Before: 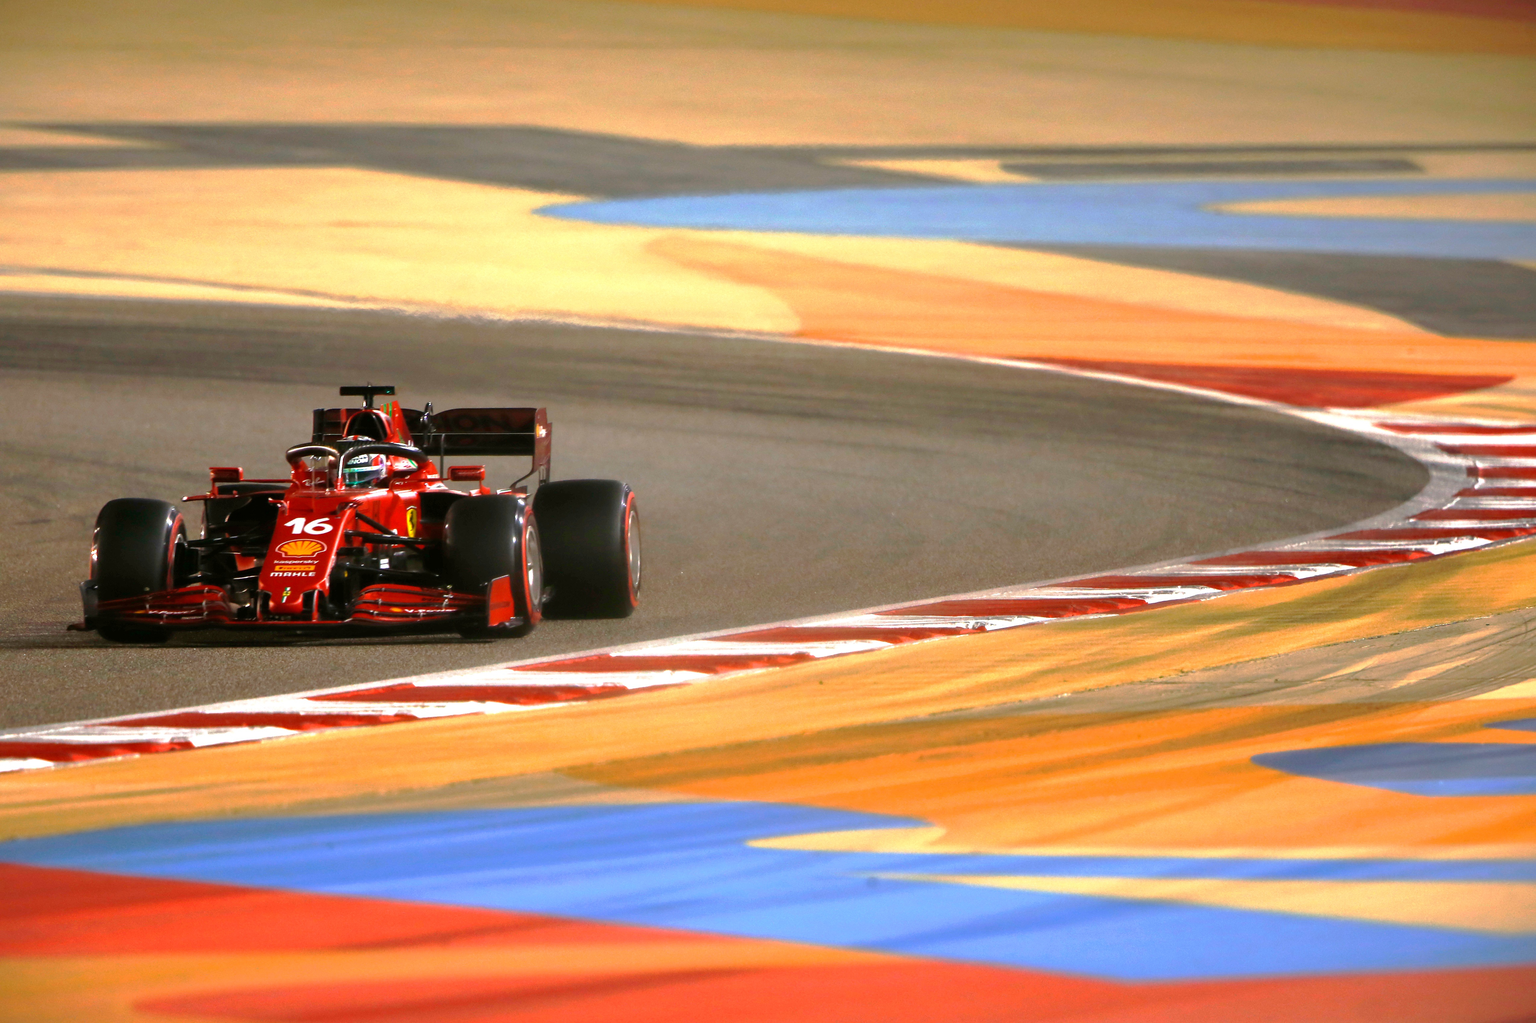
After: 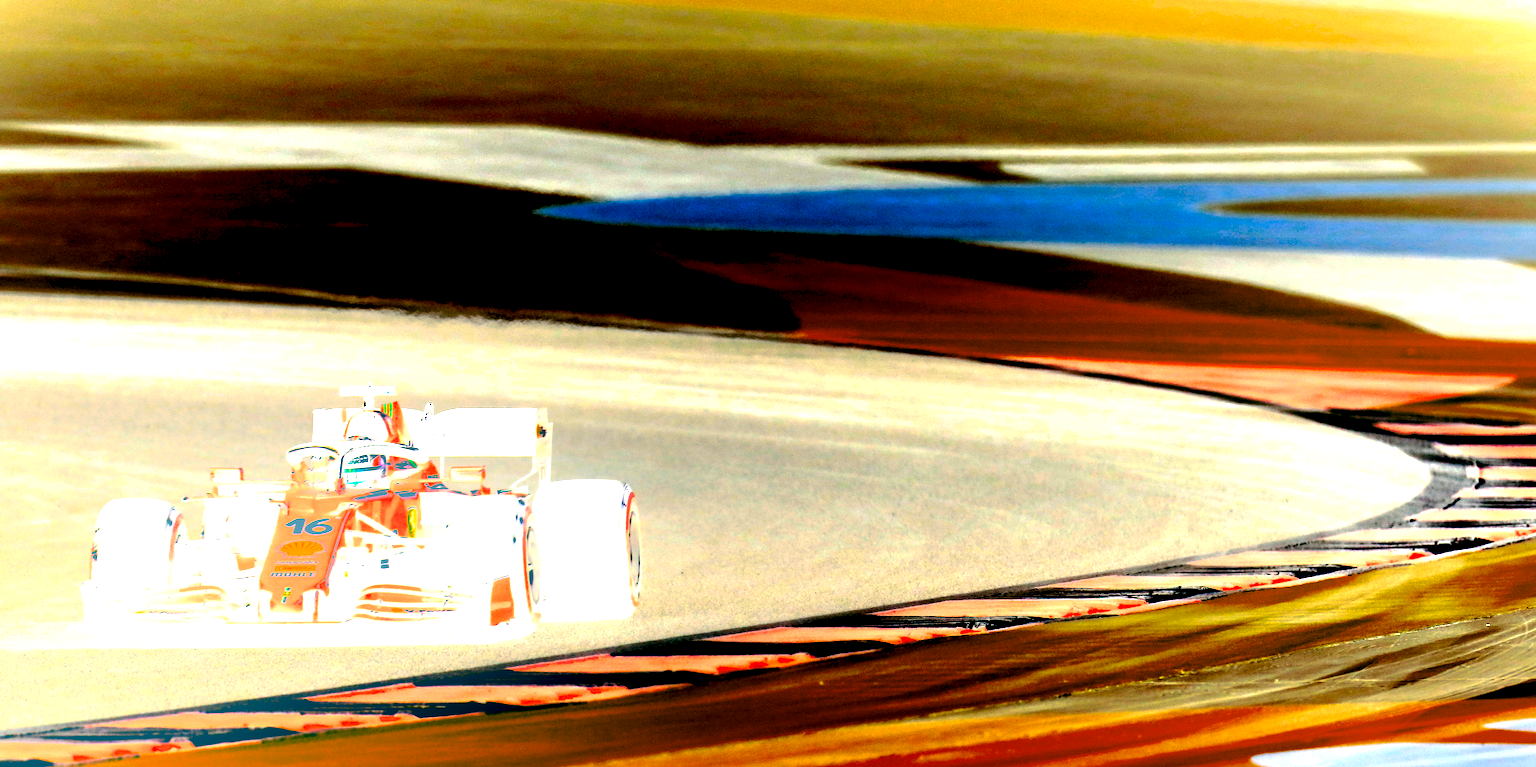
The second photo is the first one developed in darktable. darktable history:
crop: bottom 24.967%
color calibration: illuminant as shot in camera, x 0.358, y 0.373, temperature 4628.91 K
exposure: black level correction 0.001, exposure 2.607 EV, compensate exposure bias true, compensate highlight preservation false
bloom: size 85%, threshold 5%, strength 85%
color correction: highlights a* -5.3, highlights b* 9.8, shadows a* 9.8, shadows b* 24.26
